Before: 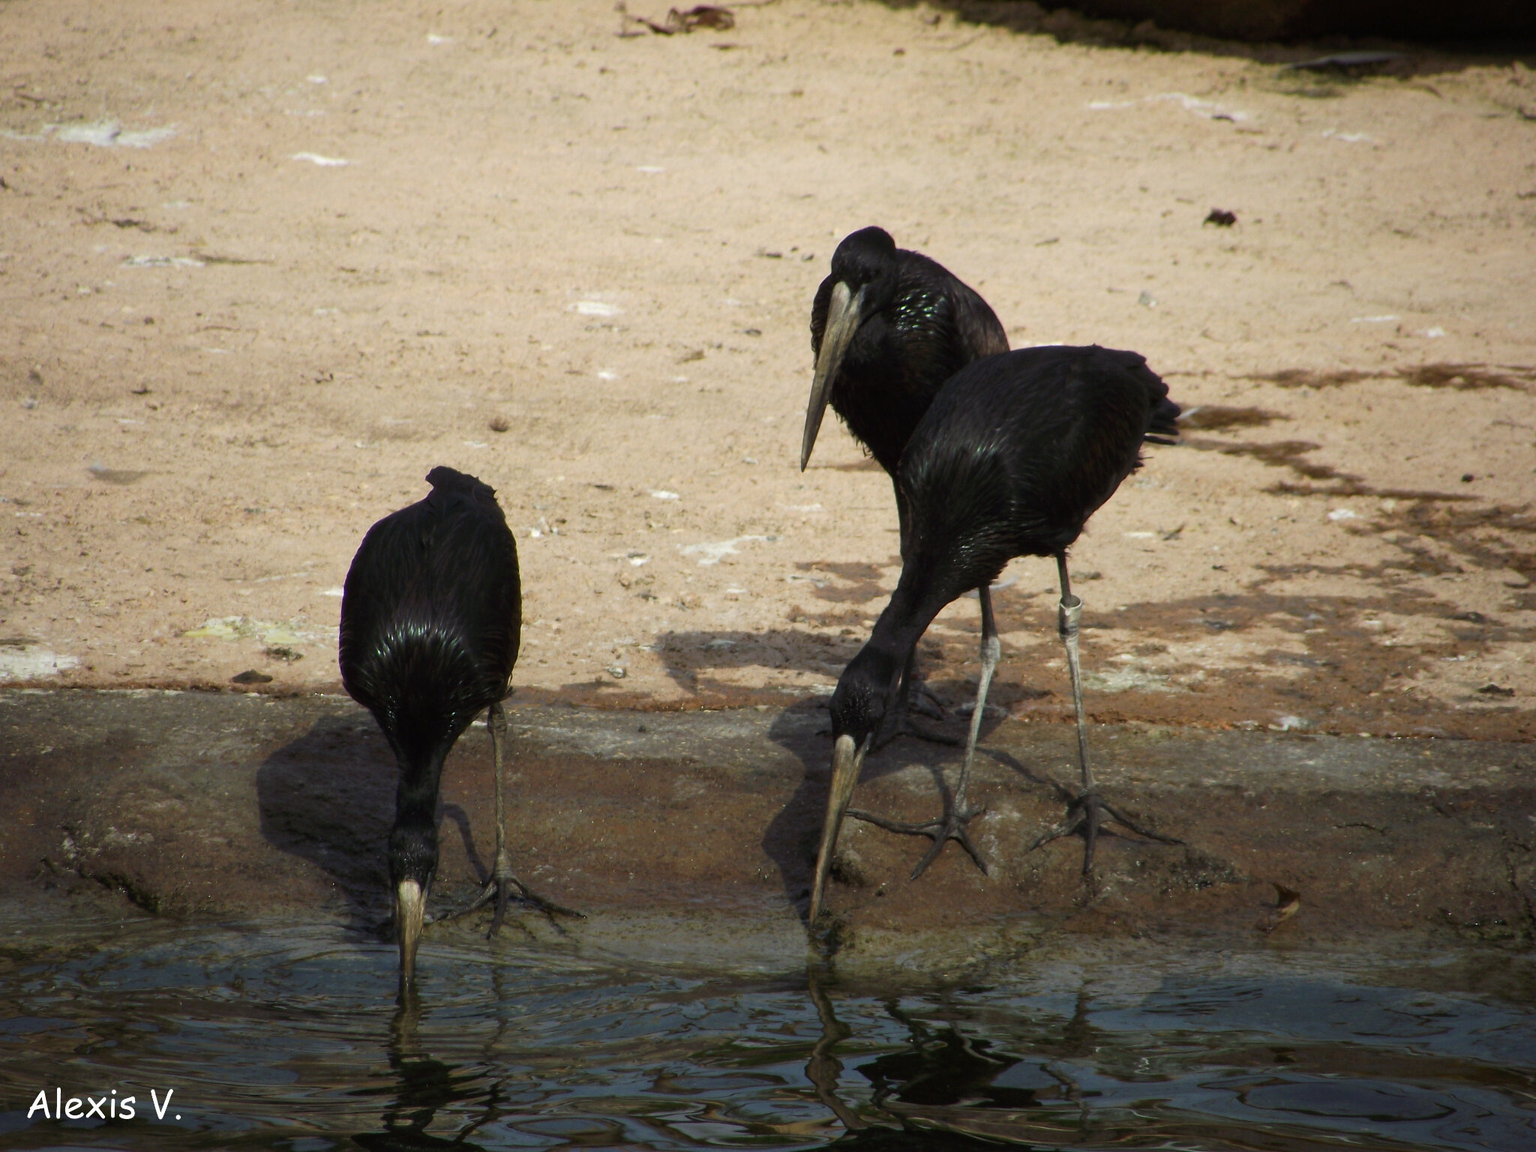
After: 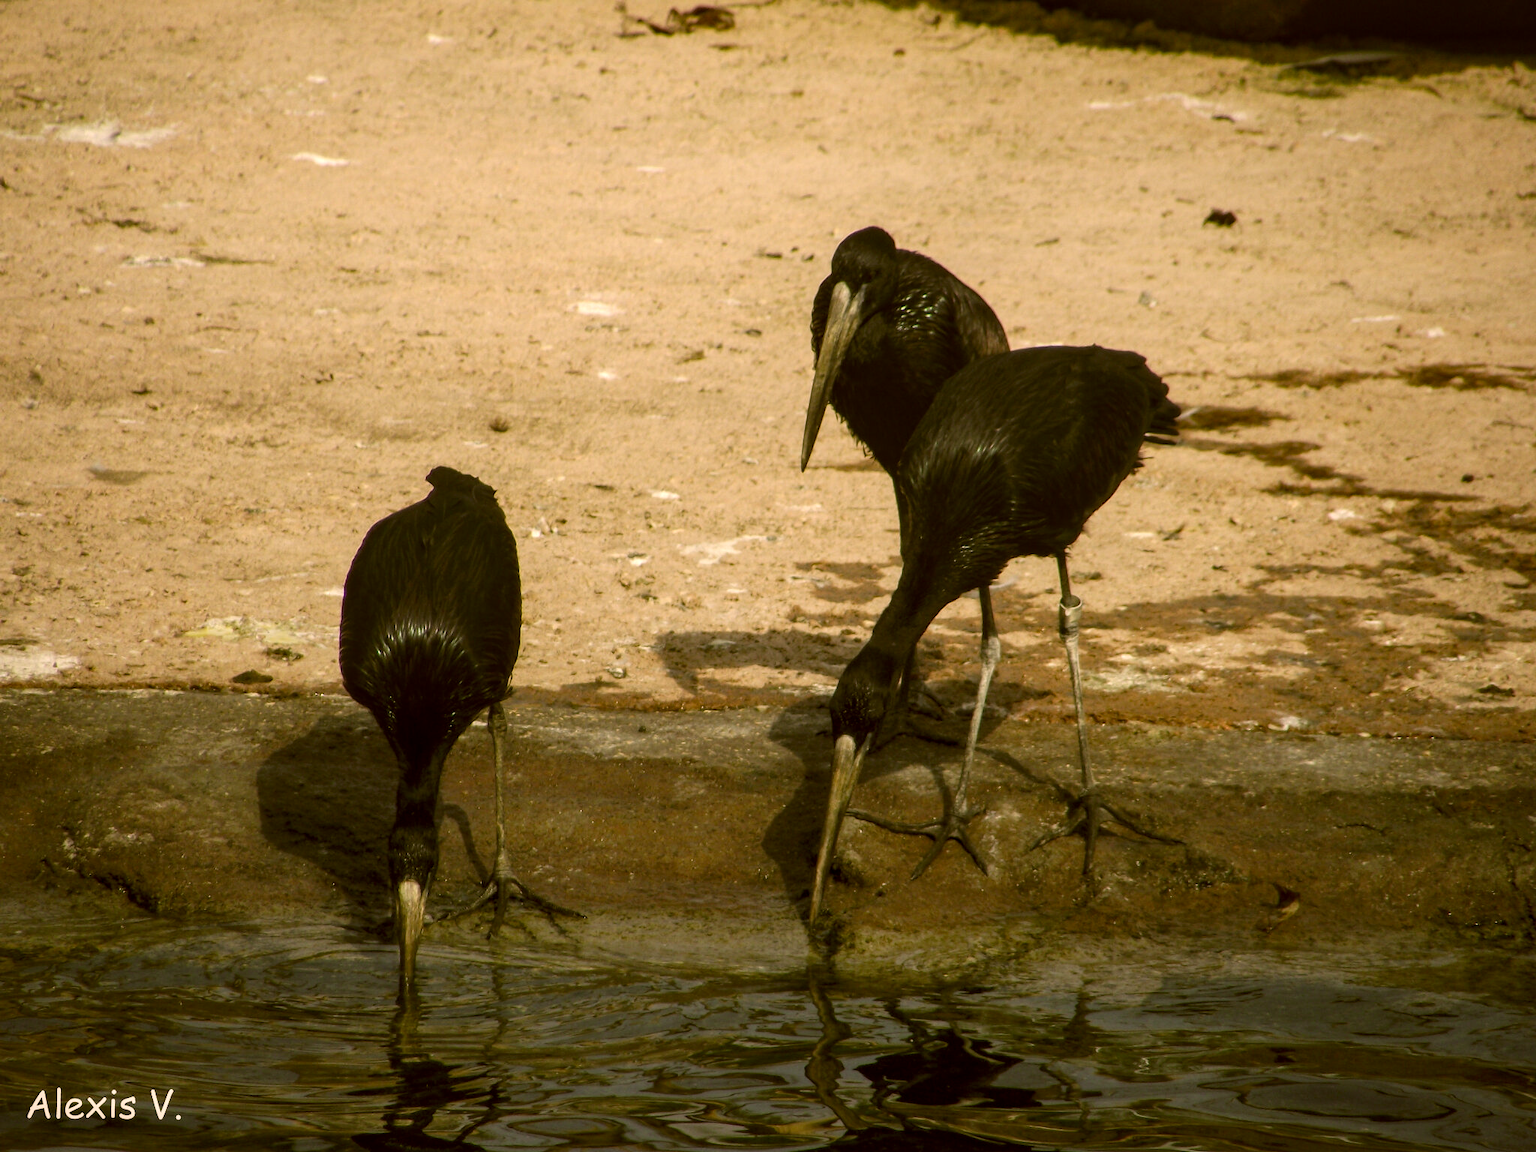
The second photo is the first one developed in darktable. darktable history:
local contrast: detail 130%
color correction: highlights a* 8.98, highlights b* 15.09, shadows a* -0.49, shadows b* 26.52
